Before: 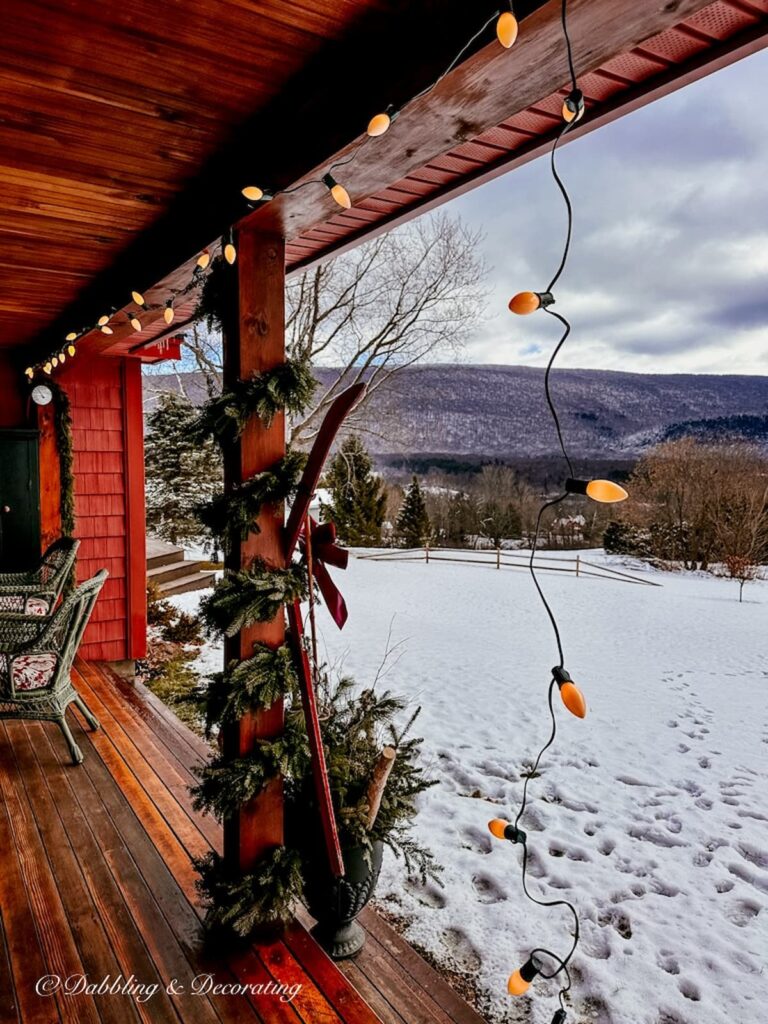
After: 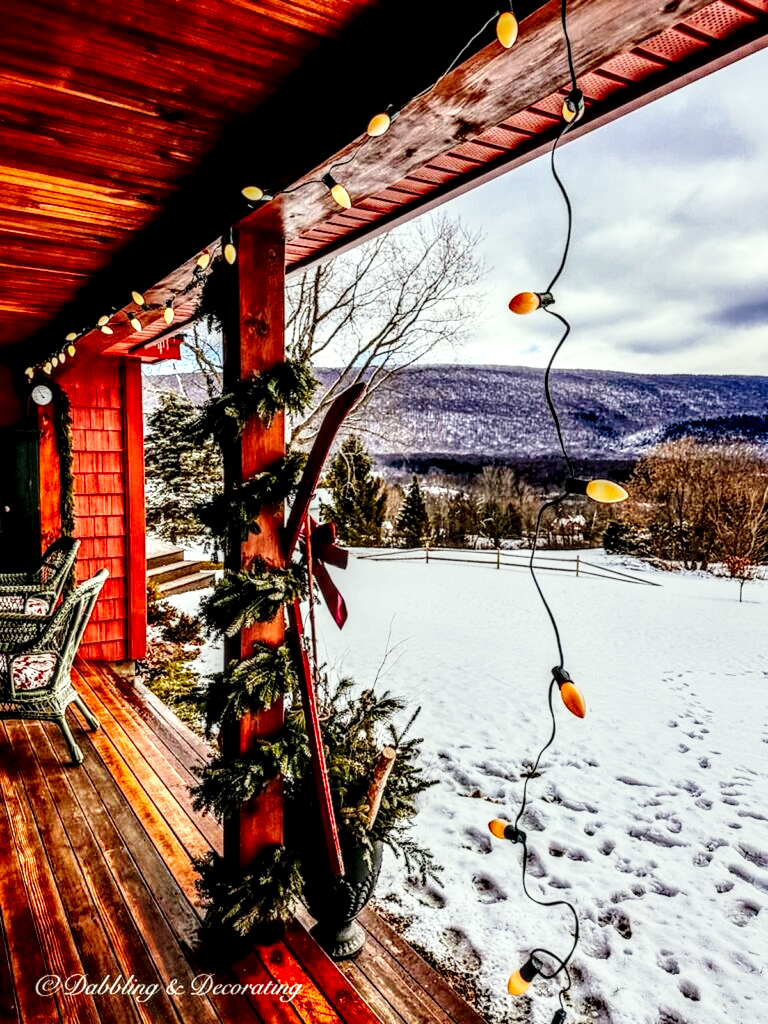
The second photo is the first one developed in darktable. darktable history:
base curve: curves: ch0 [(0, 0) (0.028, 0.03) (0.121, 0.232) (0.46, 0.748) (0.859, 0.968) (1, 1)], preserve colors none
local contrast: highlights 13%, shadows 36%, detail 183%, midtone range 0.478
color correction: highlights a* -2.6, highlights b* 2.54
contrast brightness saturation: contrast 0.151, brightness -0.014, saturation 0.097
